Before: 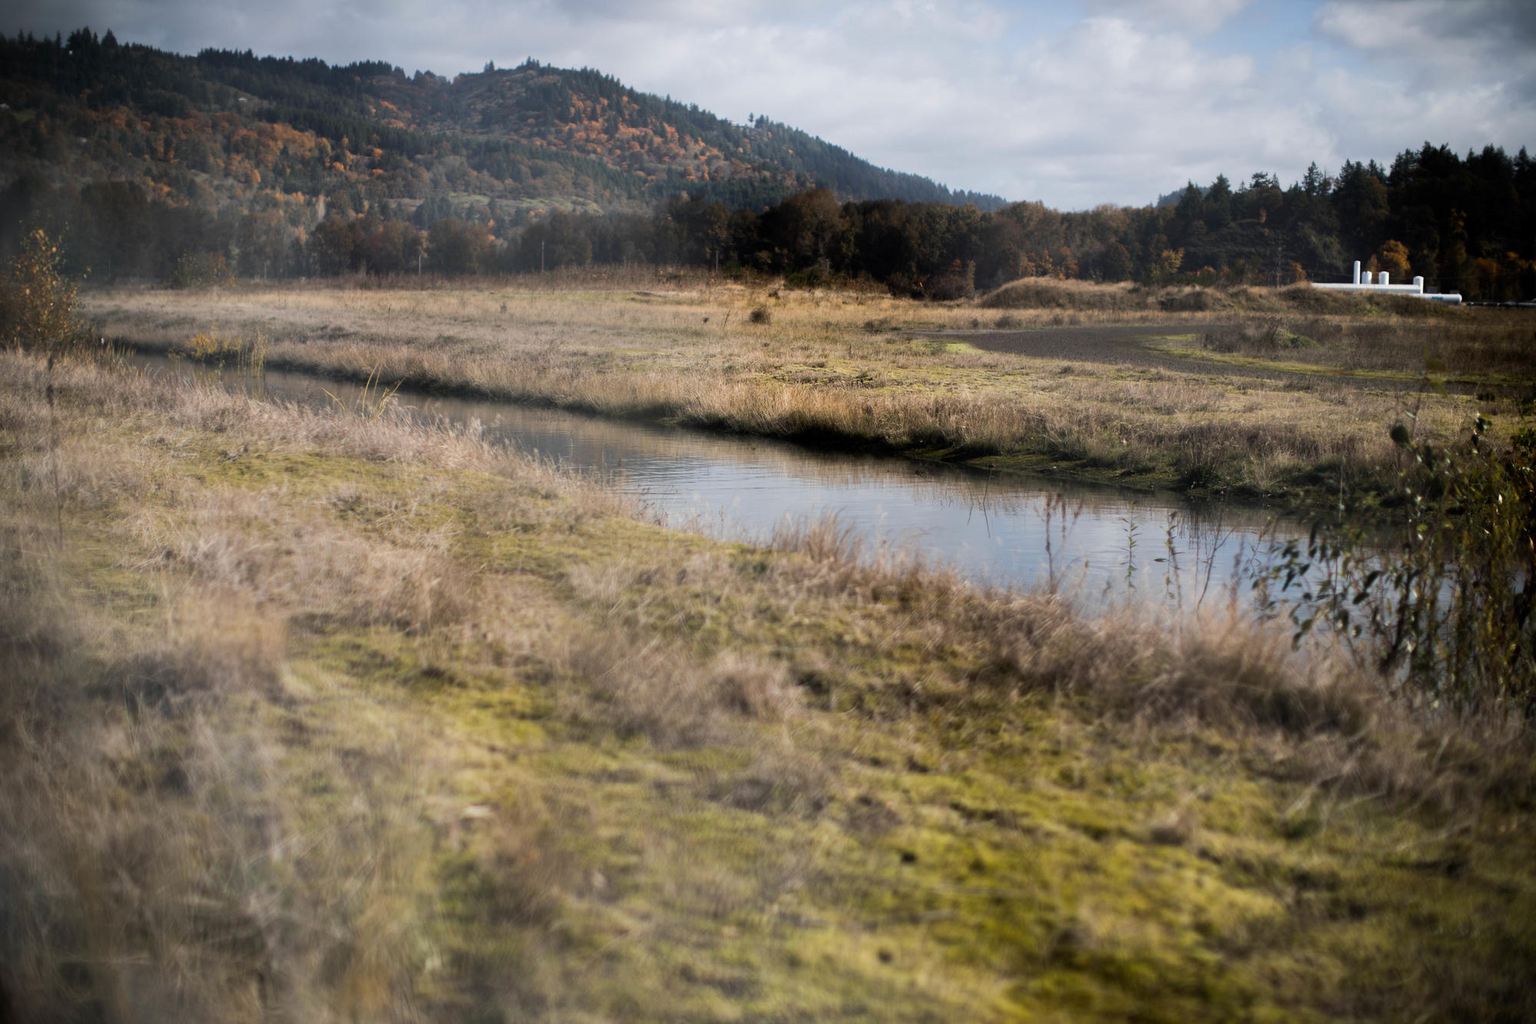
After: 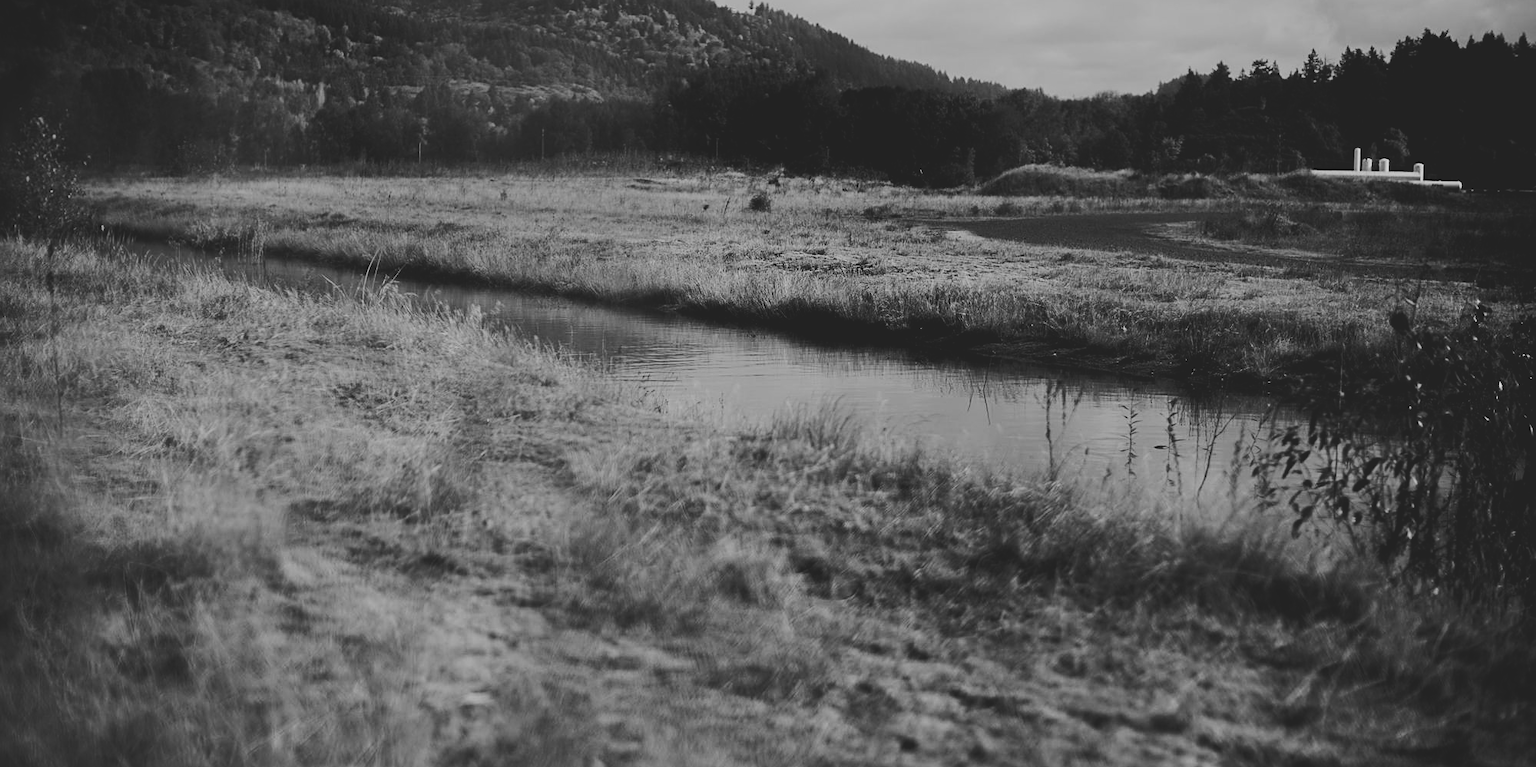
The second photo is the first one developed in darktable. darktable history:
sharpen: on, module defaults
white balance: red 0.982, blue 1.018
monochrome: a -71.75, b 75.82
filmic rgb: black relative exposure -5 EV, hardness 2.88, contrast 1.3
crop: top 11.038%, bottom 13.962%
tone curve: curves: ch0 [(0, 0.142) (0.384, 0.314) (0.752, 0.711) (0.991, 0.95)]; ch1 [(0.006, 0.129) (0.346, 0.384) (1, 1)]; ch2 [(0.003, 0.057) (0.261, 0.248) (1, 1)], color space Lab, independent channels
